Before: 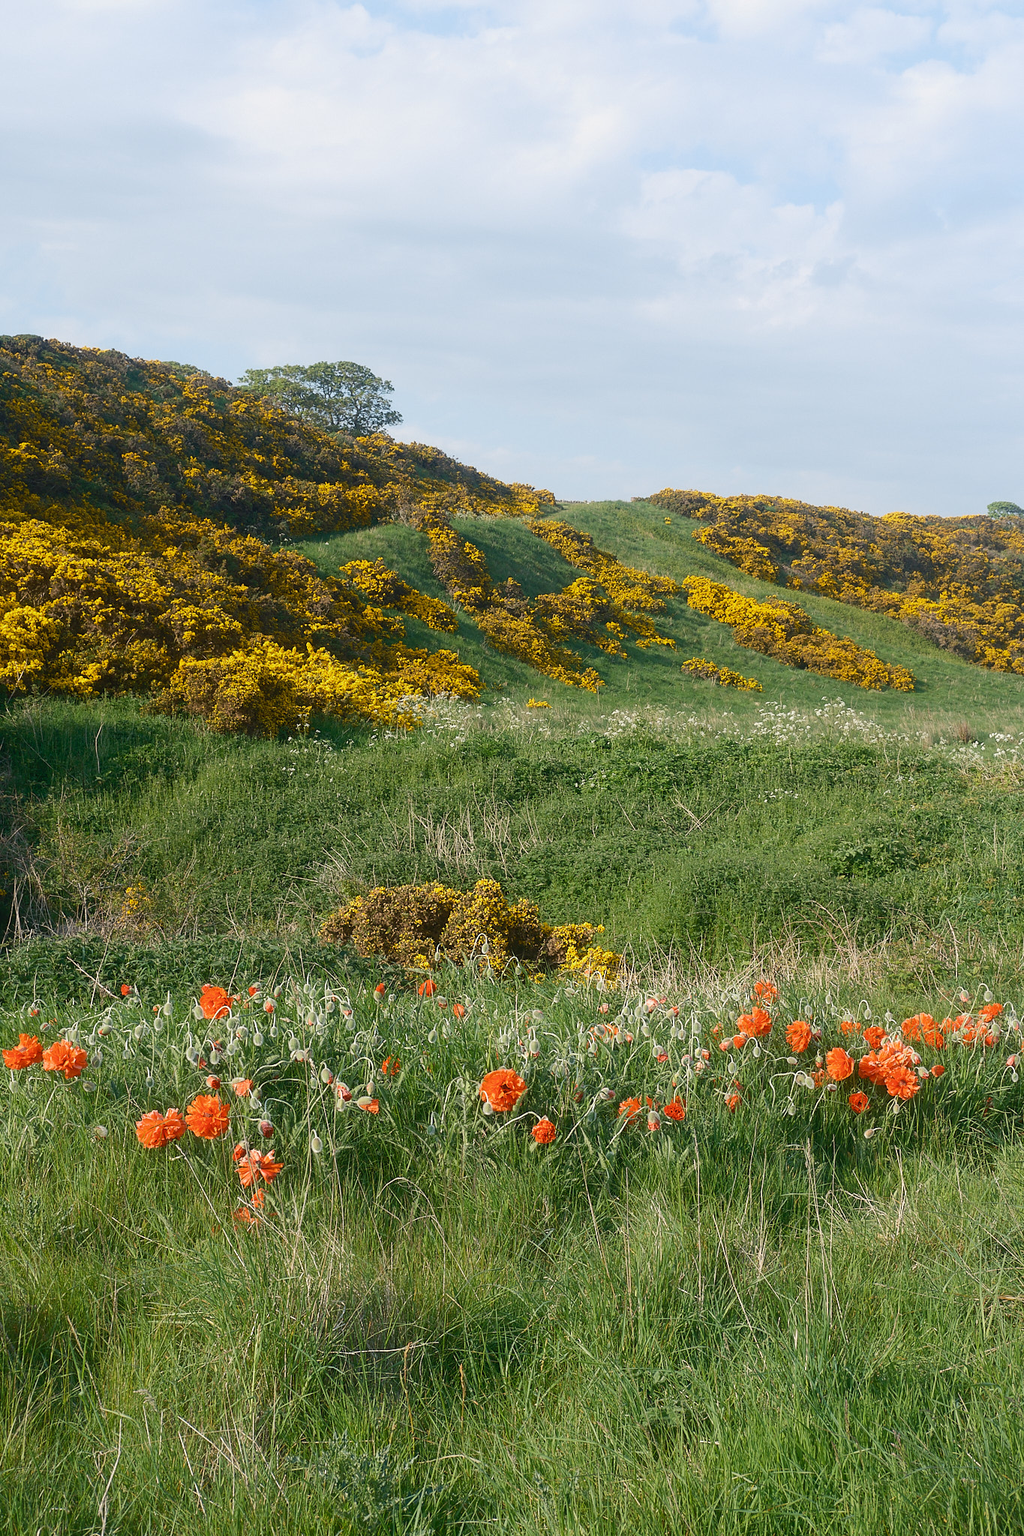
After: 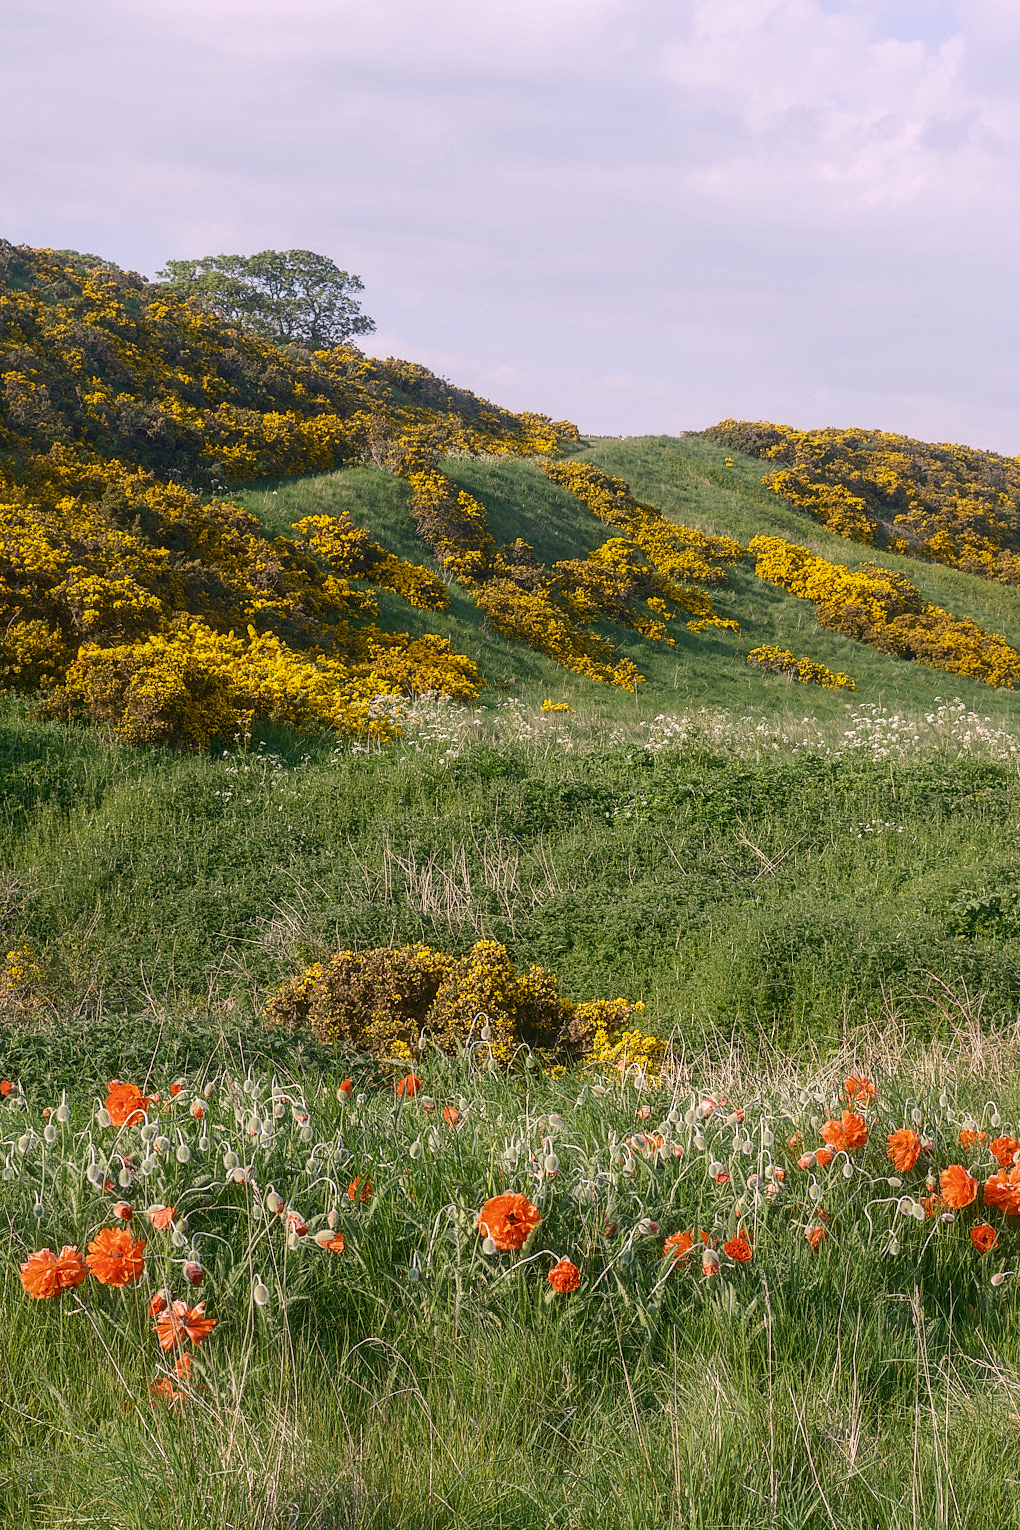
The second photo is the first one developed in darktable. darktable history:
color correction: highlights a* 11.96, highlights b* 11.58
local contrast: on, module defaults
crop and rotate: left 11.831%, top 11.346%, right 13.429%, bottom 13.899%
contrast brightness saturation: saturation -0.05
white balance: red 0.924, blue 1.095
